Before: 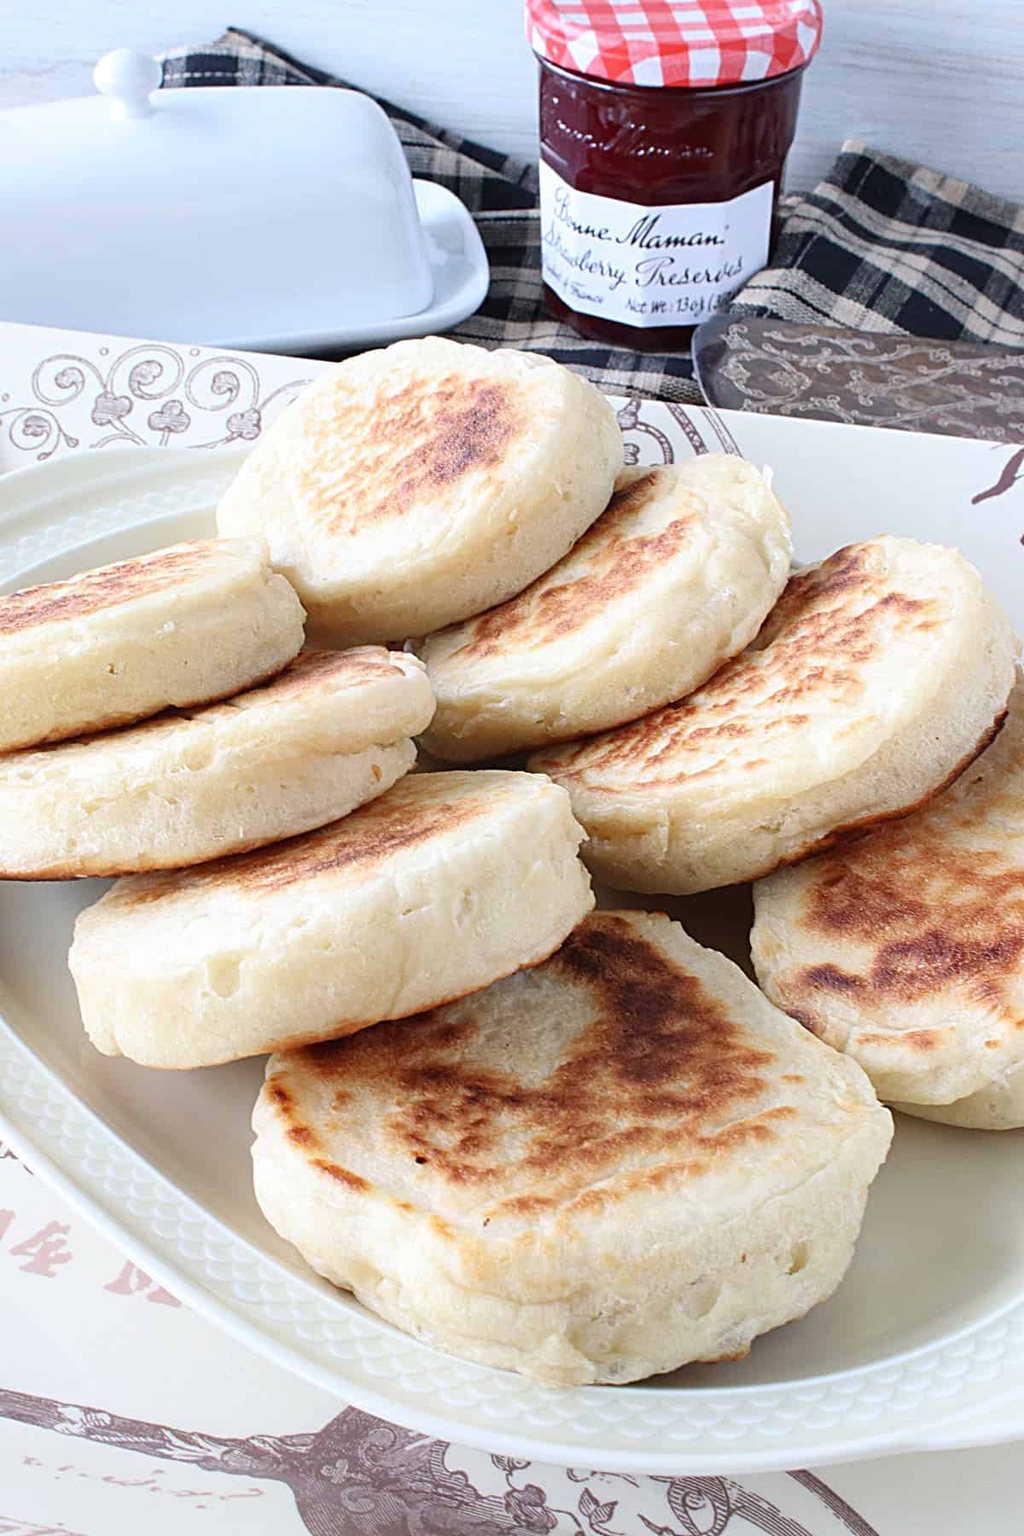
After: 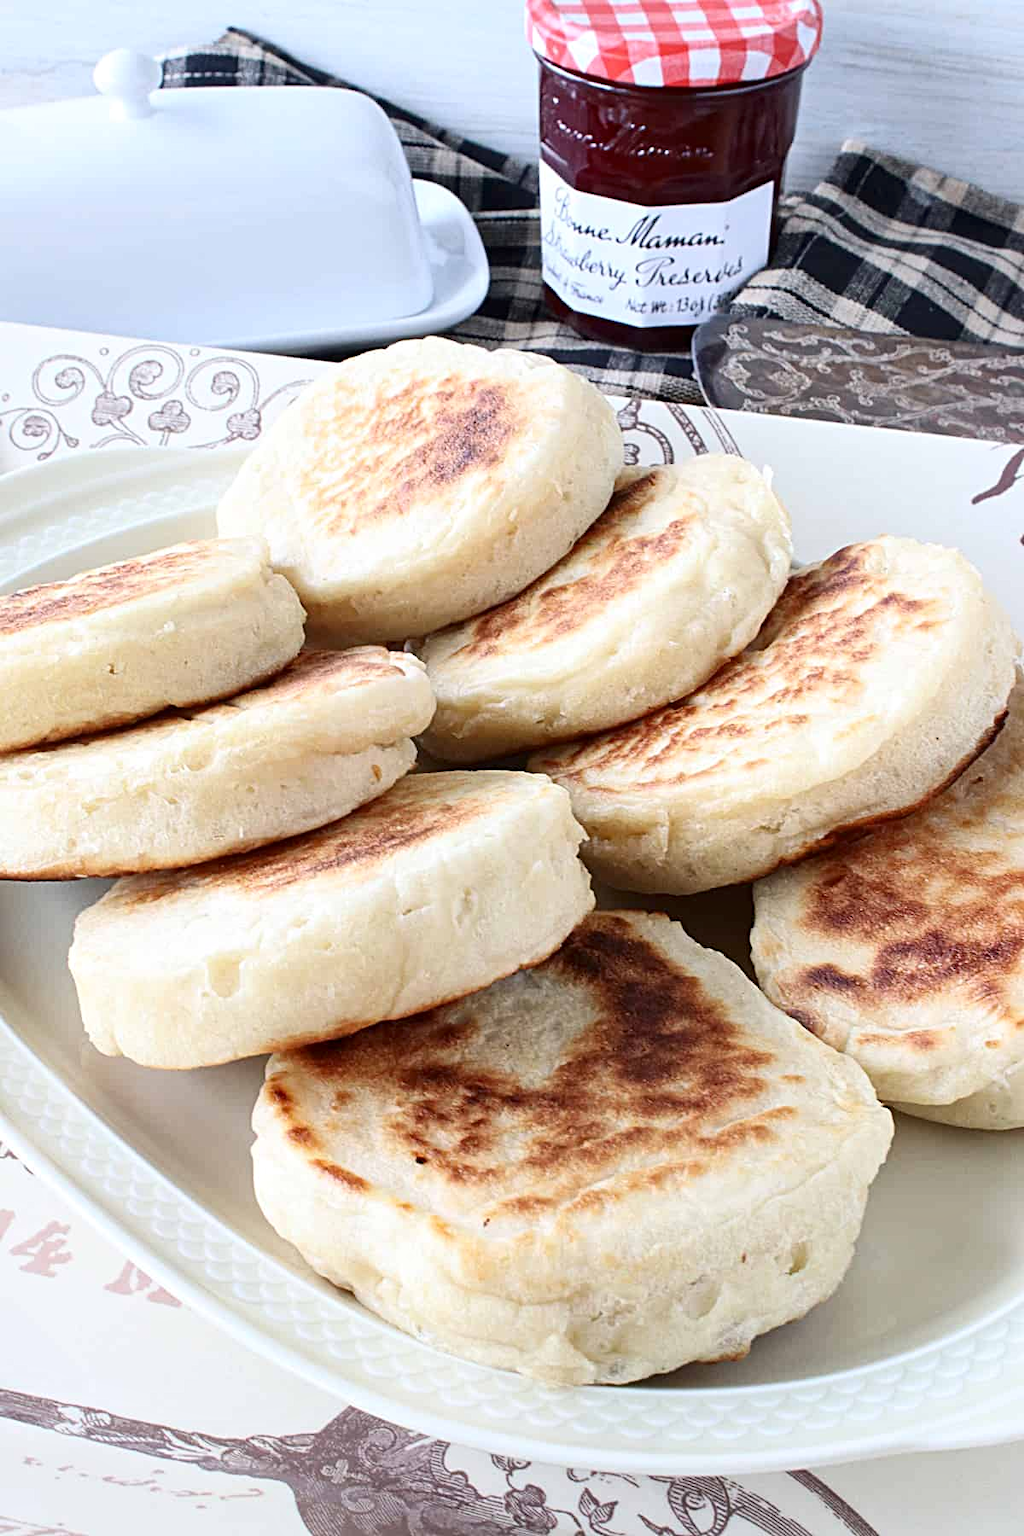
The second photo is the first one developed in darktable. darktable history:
local contrast: mode bilateral grid, contrast 28, coarseness 16, detail 115%, midtone range 0.2
contrast brightness saturation: contrast 0.14
